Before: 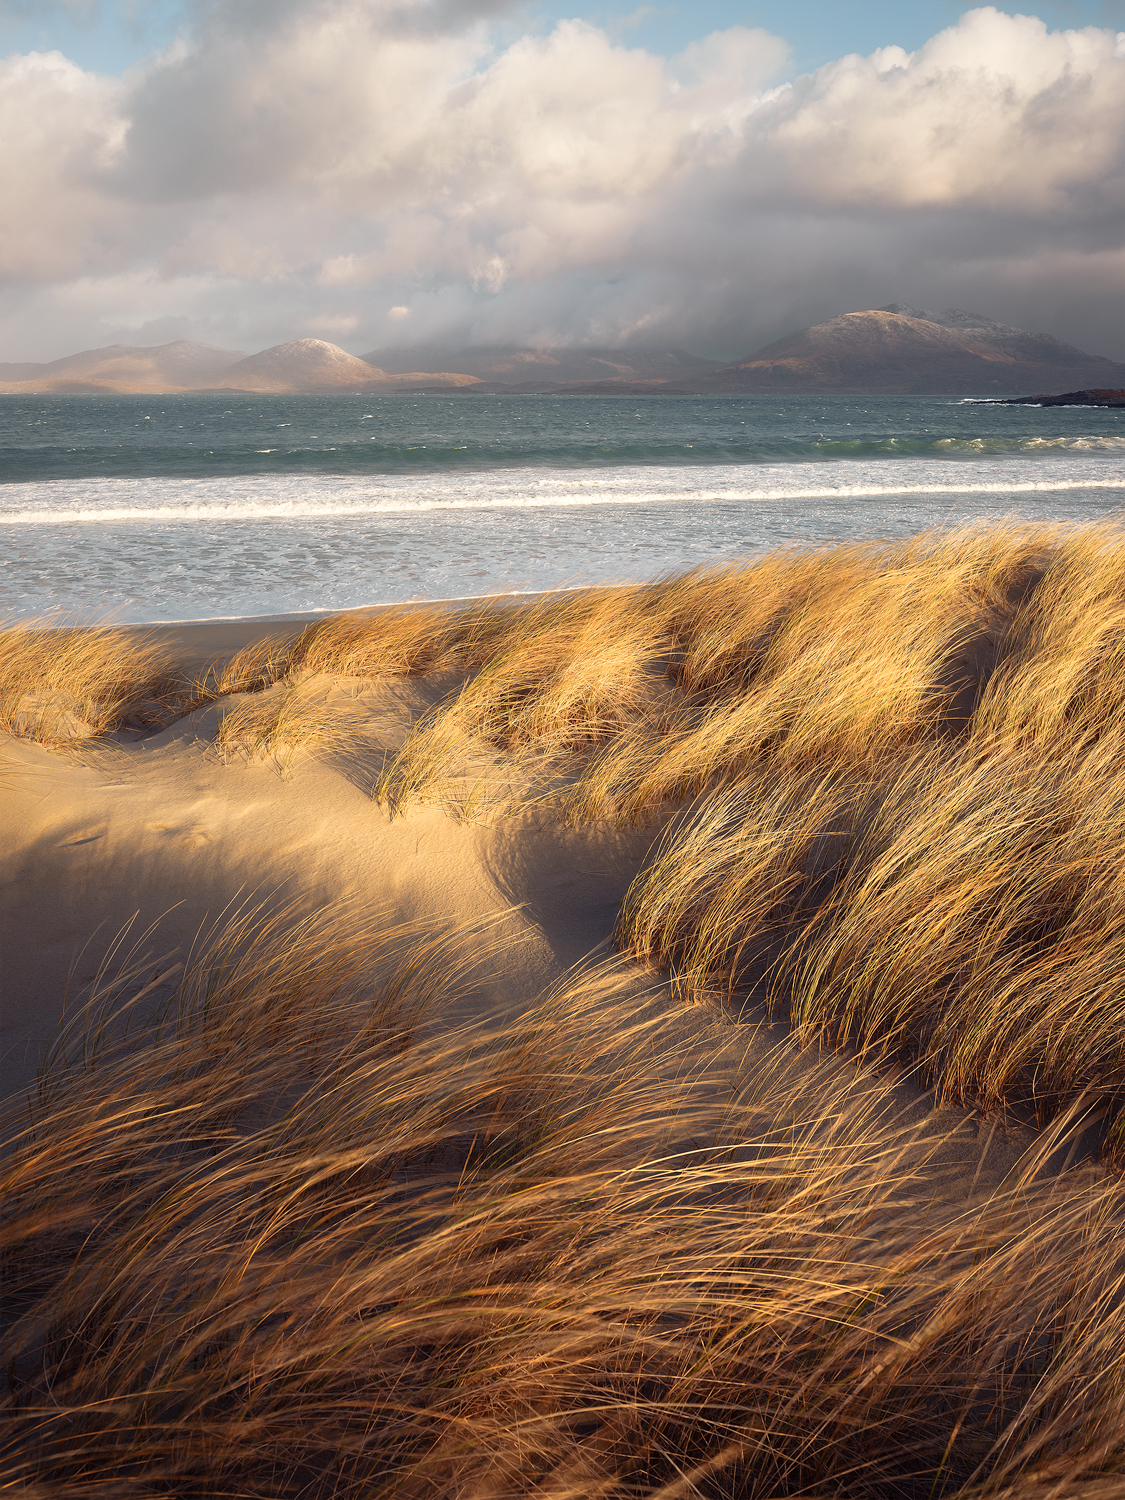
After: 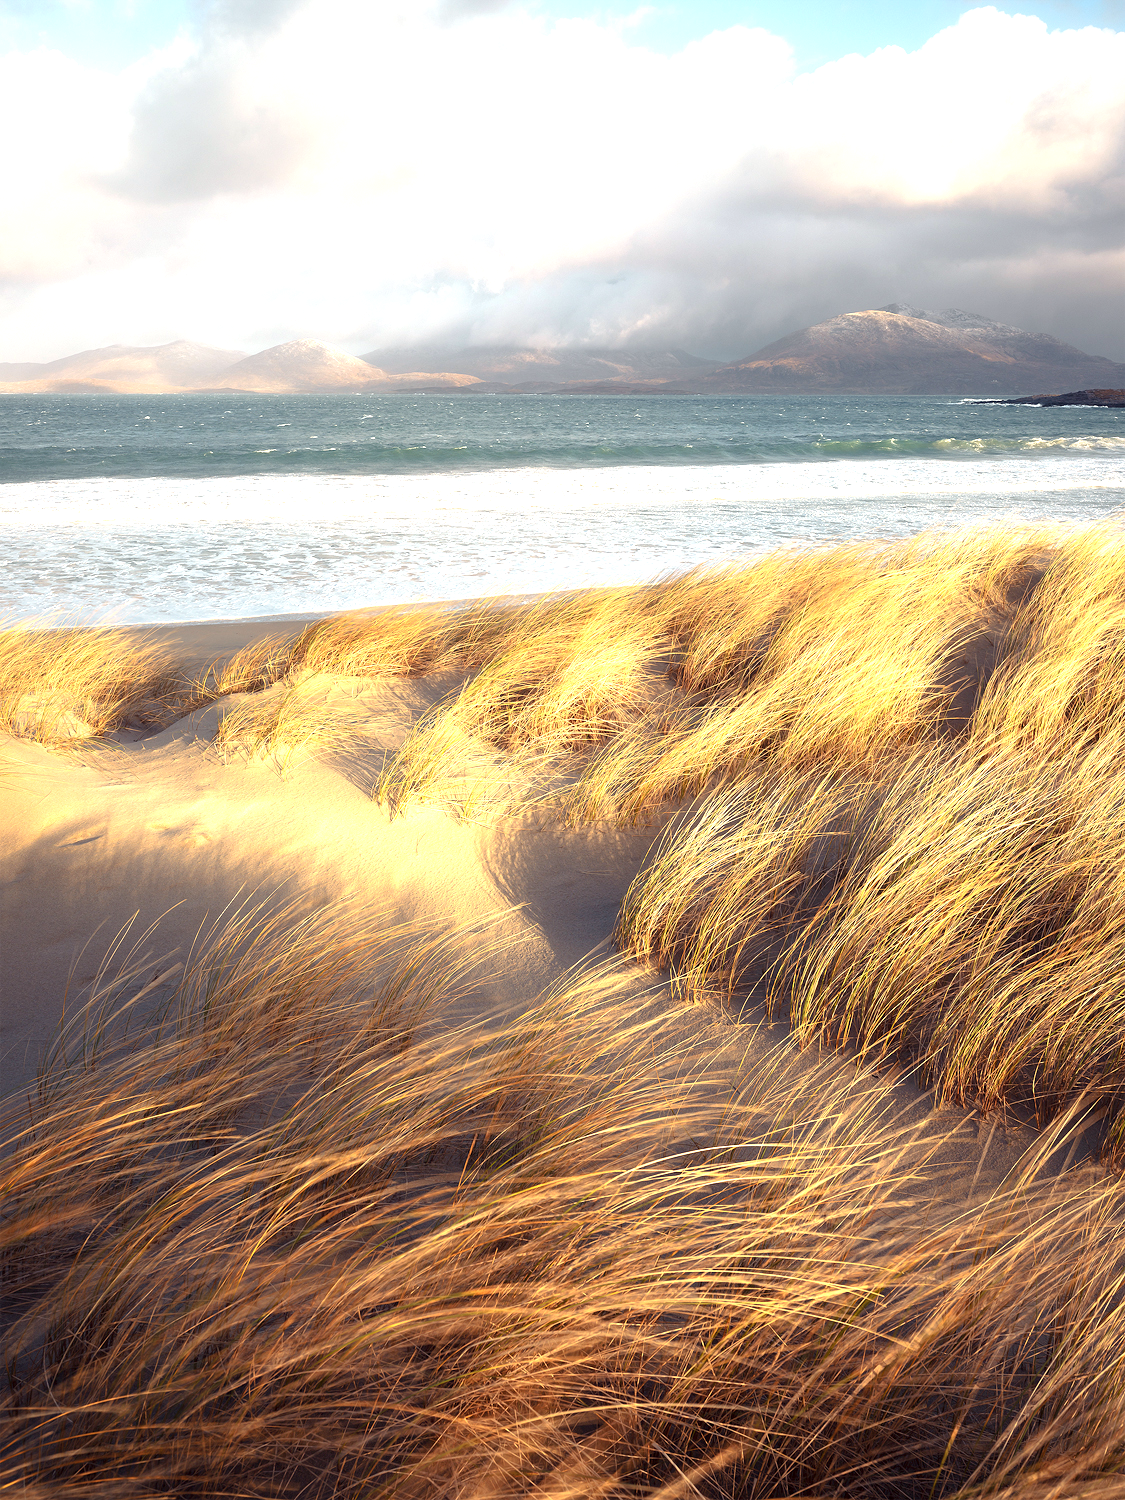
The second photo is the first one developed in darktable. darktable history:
white balance: red 0.978, blue 0.999
exposure: black level correction 0.001, exposure 1.129 EV, compensate exposure bias true, compensate highlight preservation false
